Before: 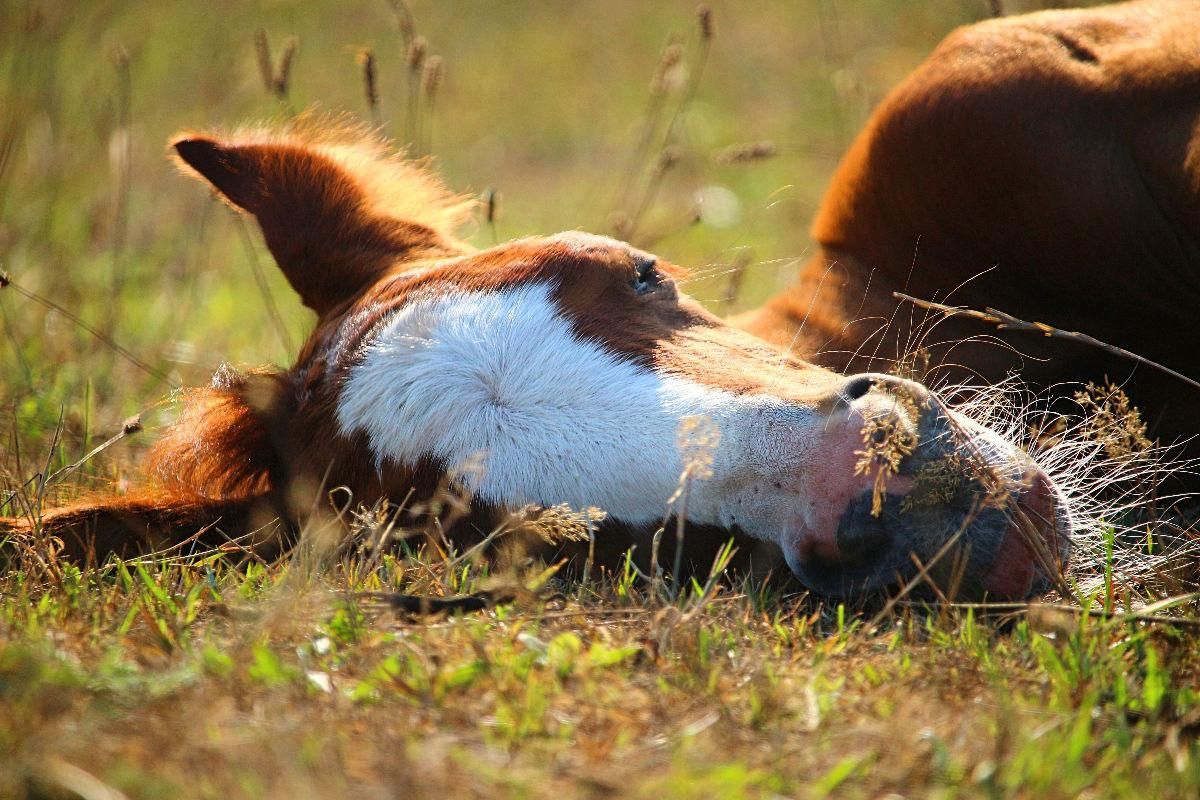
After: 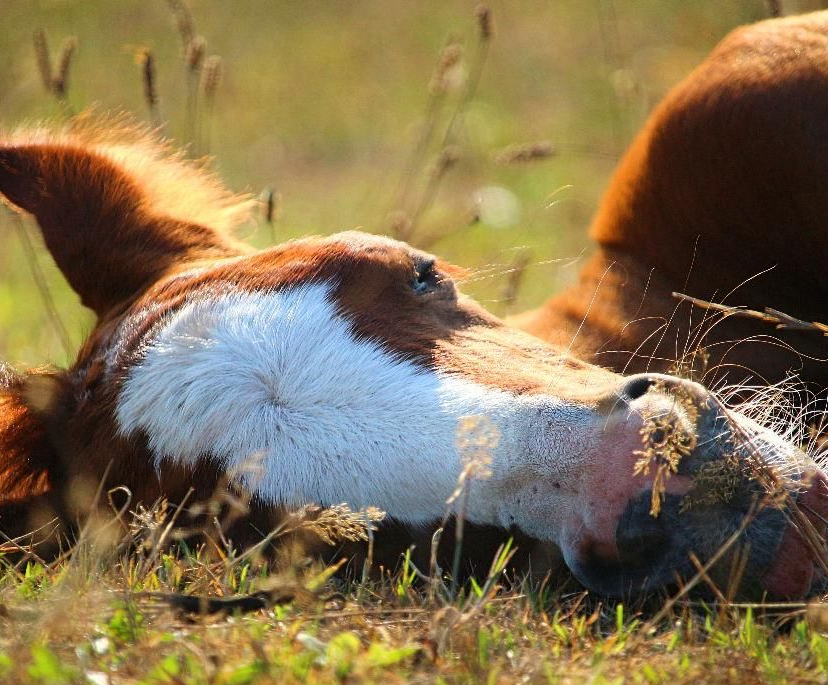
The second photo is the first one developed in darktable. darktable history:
crop: left 18.463%, right 12.342%, bottom 14.346%
